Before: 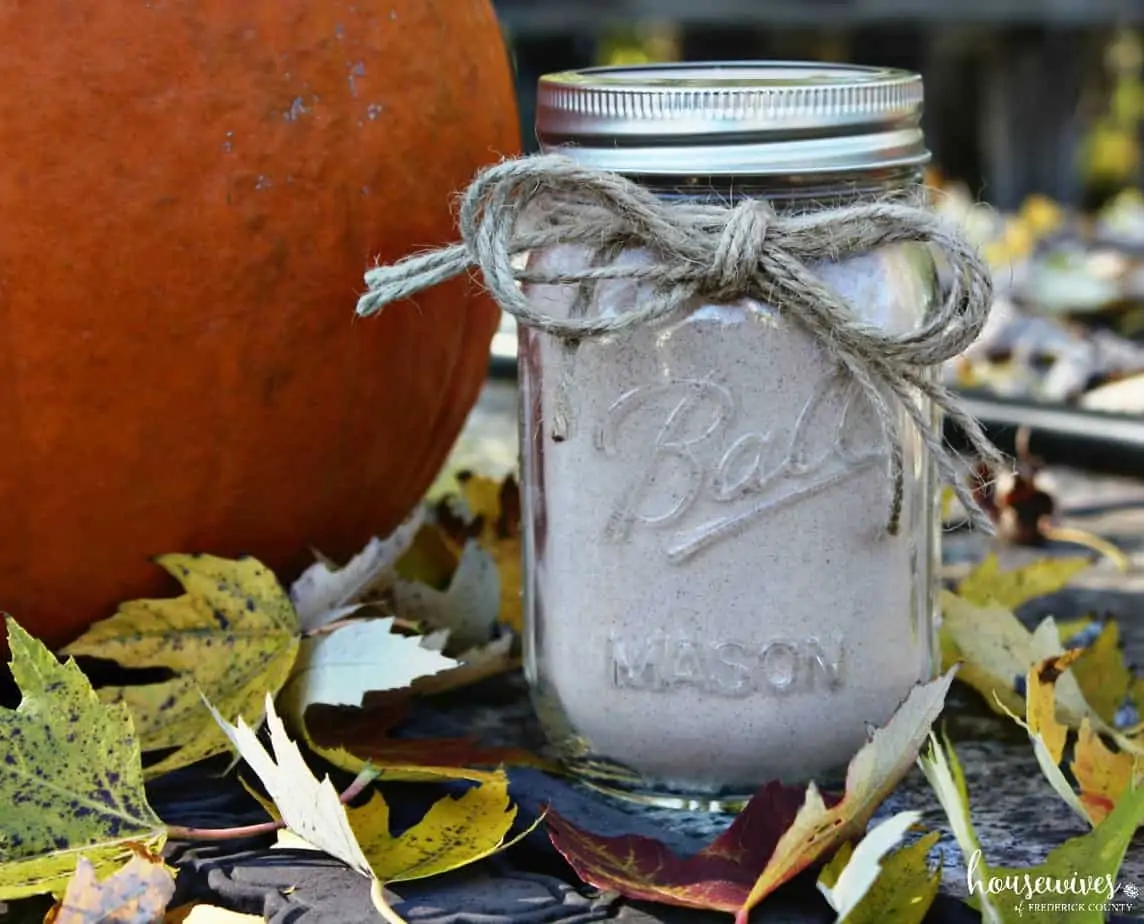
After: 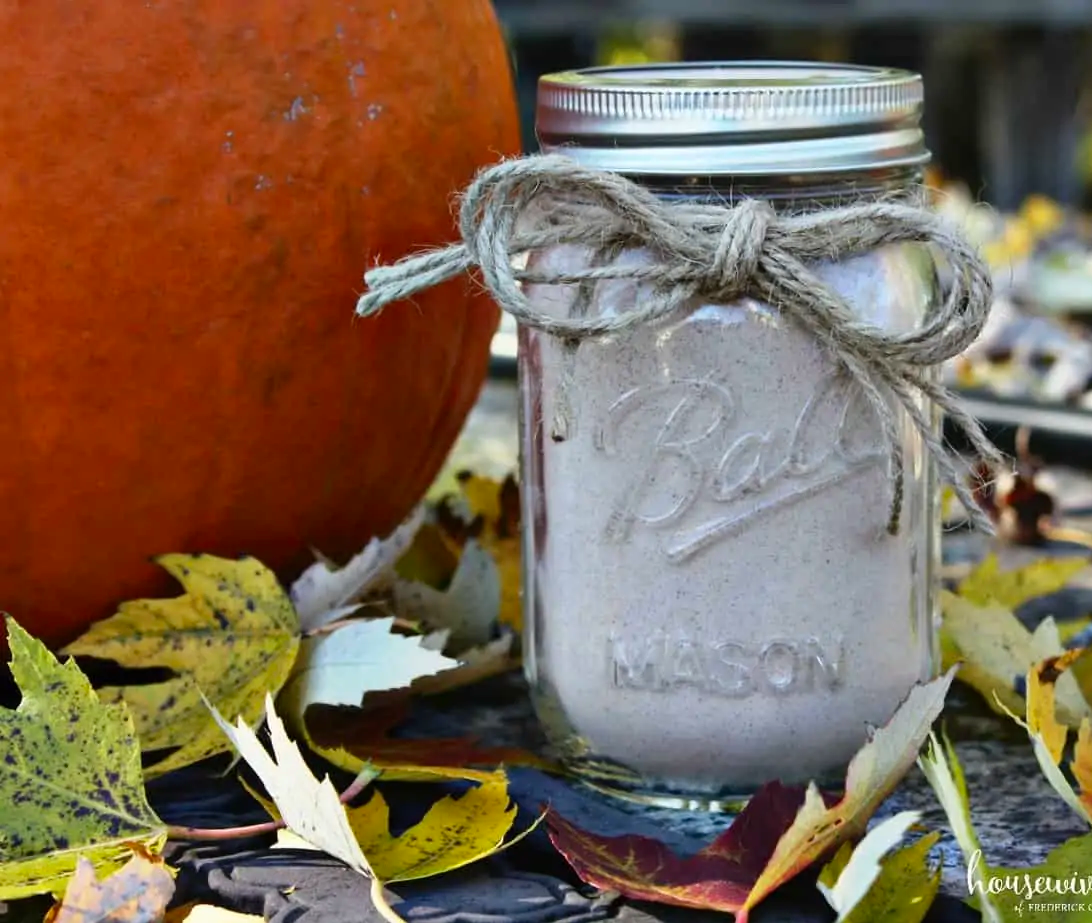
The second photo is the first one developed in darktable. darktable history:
crop: right 4.502%, bottom 0.036%
shadows and highlights: shadows 37.22, highlights -27.05, soften with gaussian
contrast brightness saturation: contrast 0.042, saturation 0.154
